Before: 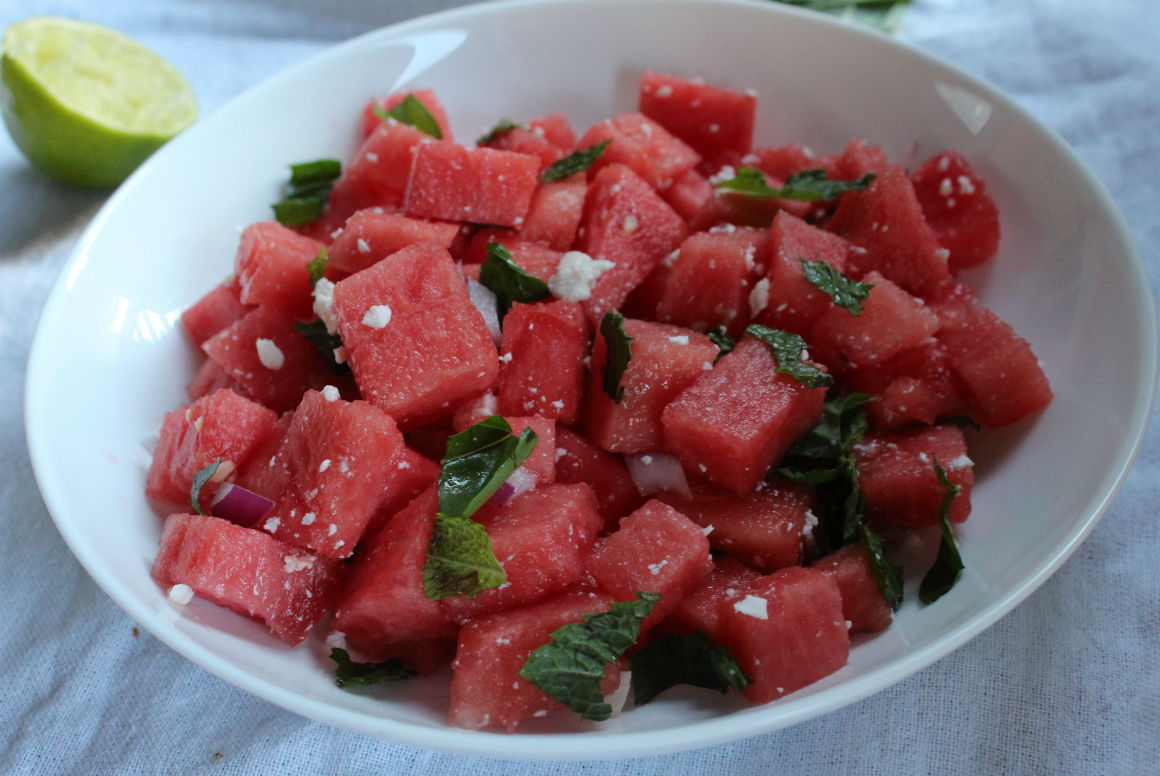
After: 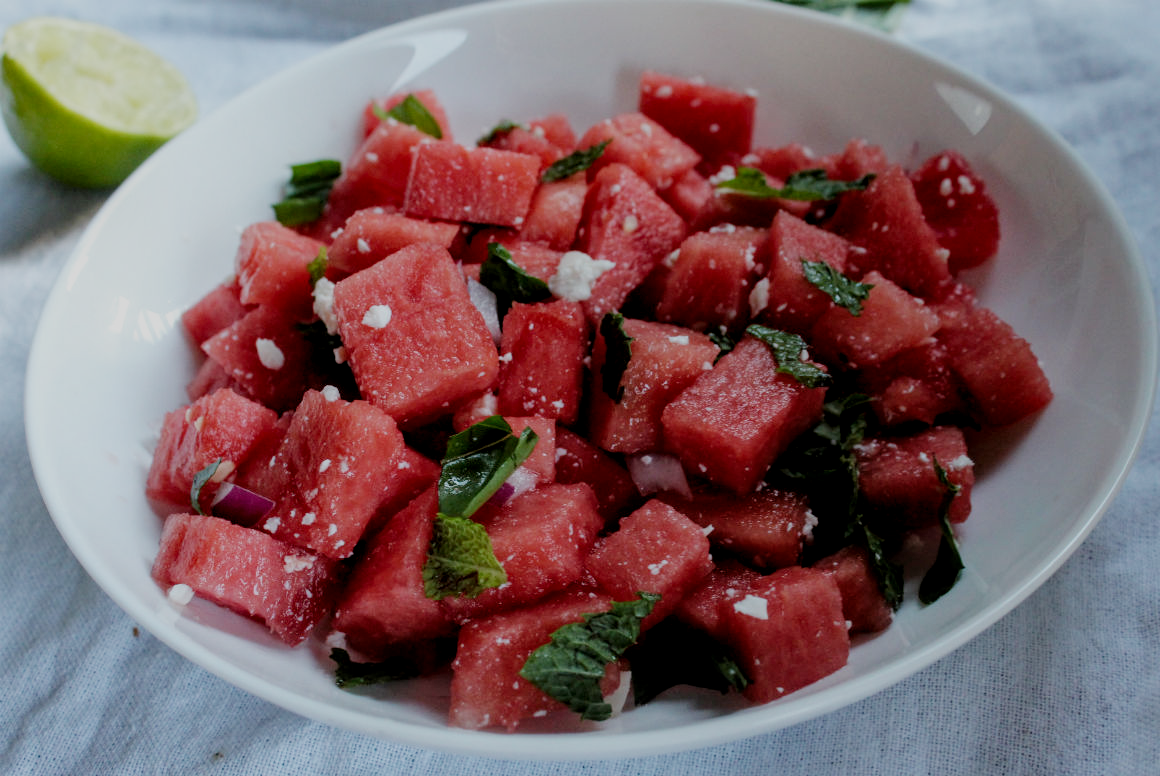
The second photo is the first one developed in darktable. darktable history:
local contrast: on, module defaults
filmic rgb: black relative exposure -7.65 EV, white relative exposure 4.56 EV, hardness 3.61, add noise in highlights 0.001, preserve chrominance no, color science v3 (2019), use custom middle-gray values true, contrast in highlights soft
tone equalizer: edges refinement/feathering 500, mask exposure compensation -1.57 EV, preserve details no
